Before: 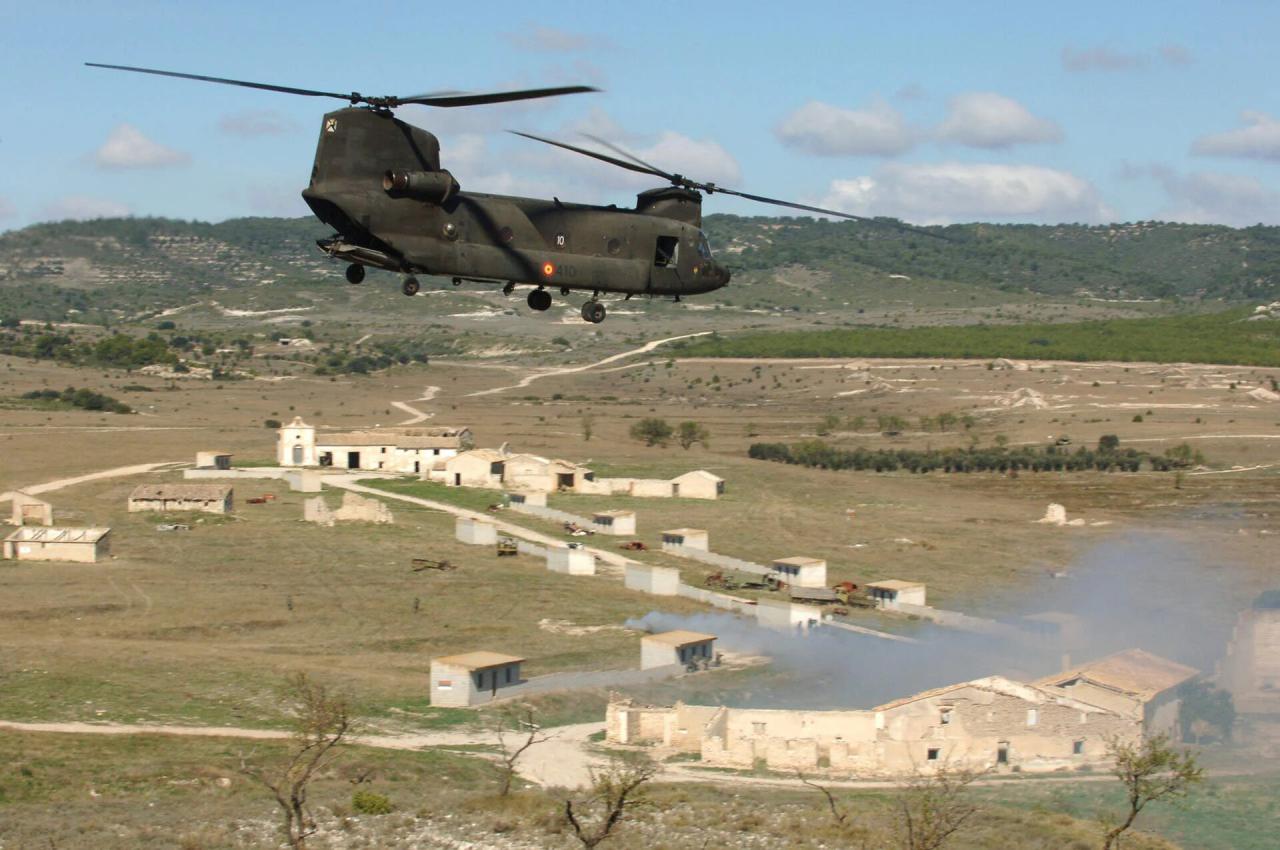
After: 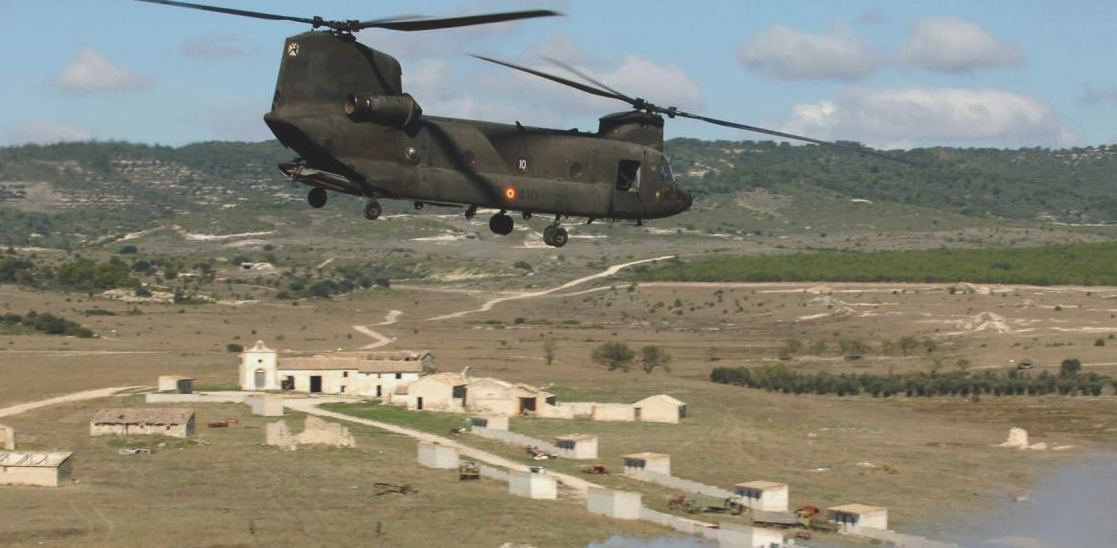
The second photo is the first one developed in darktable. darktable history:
crop: left 3.015%, top 8.969%, right 9.647%, bottom 26.457%
exposure: black level correction -0.014, exposure -0.193 EV, compensate highlight preservation false
